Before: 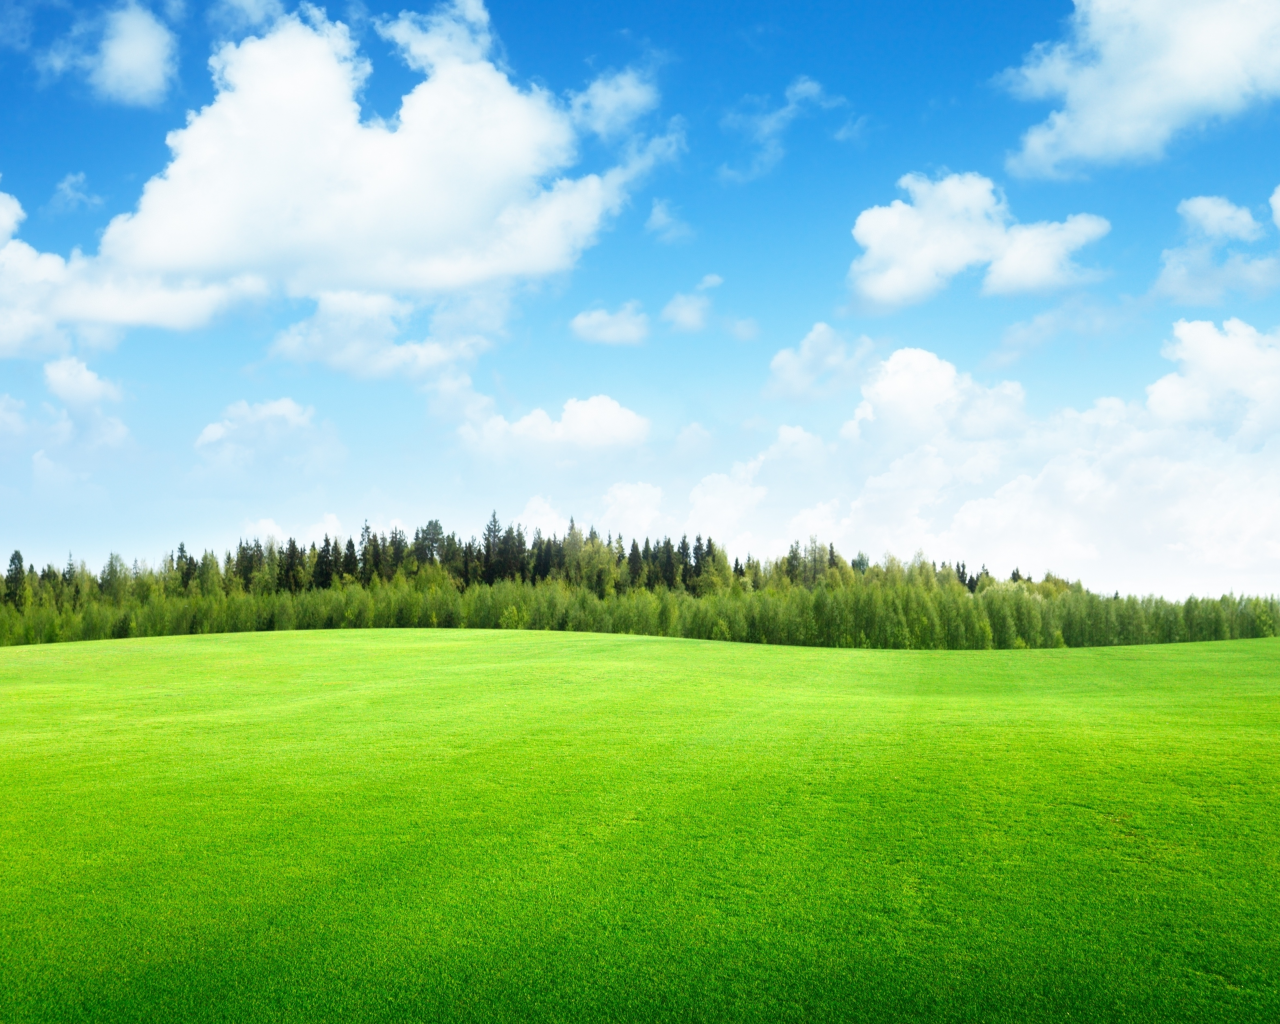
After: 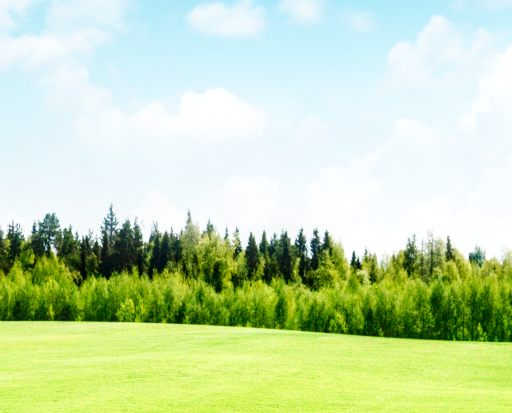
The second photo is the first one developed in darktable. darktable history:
crop: left 29.989%, top 30.016%, right 29.991%, bottom 29.629%
haze removal: compatibility mode true, adaptive false
color balance rgb: perceptual saturation grading › global saturation 20%, perceptual saturation grading › highlights -24.988%, perceptual saturation grading › shadows 50.426%
base curve: curves: ch0 [(0, 0) (0.032, 0.025) (0.121, 0.166) (0.206, 0.329) (0.605, 0.79) (1, 1)], preserve colors none
contrast brightness saturation: contrast 0.113, saturation -0.18
local contrast: detail 130%
